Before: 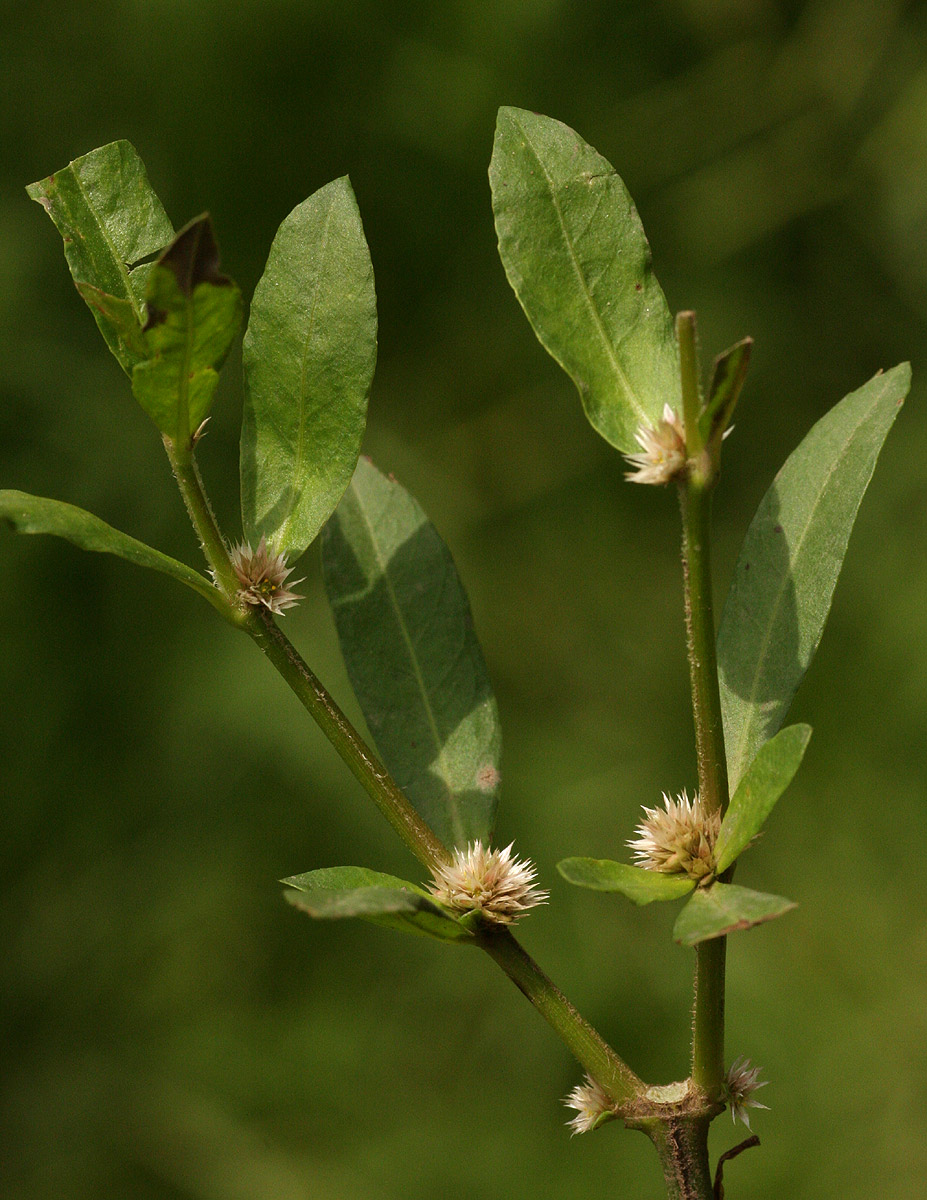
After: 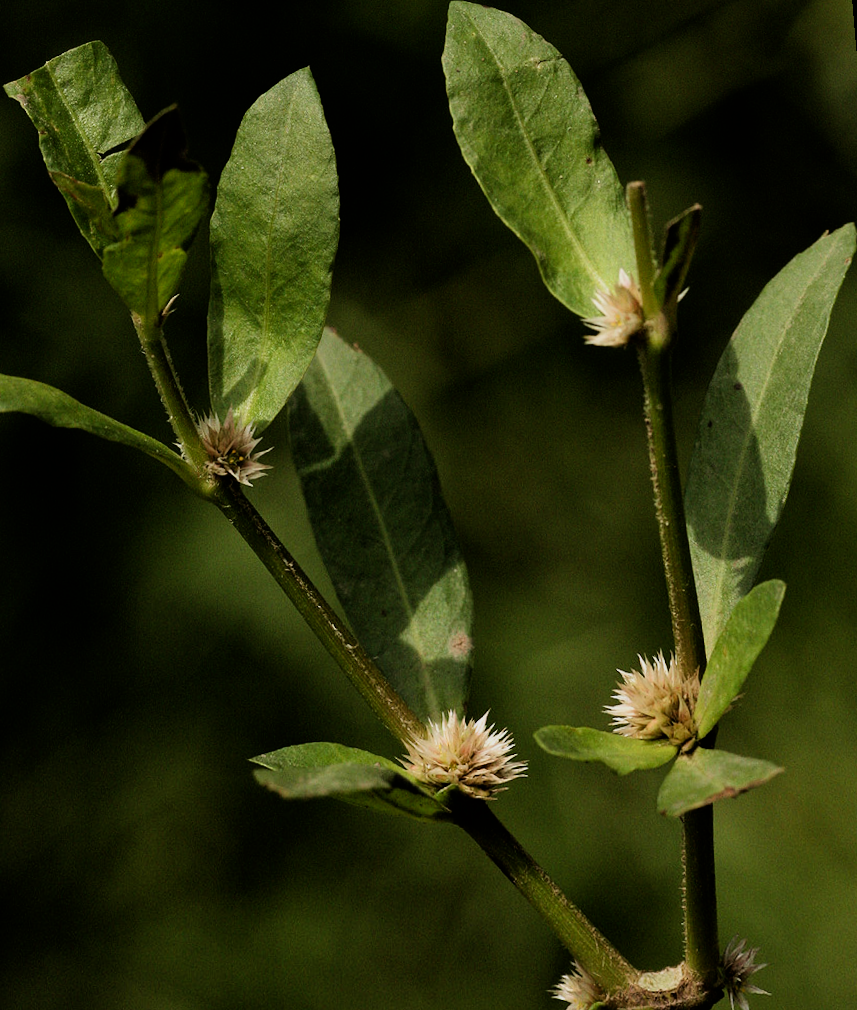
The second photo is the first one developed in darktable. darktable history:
crop and rotate: top 5.609%, bottom 5.609%
rotate and perspective: rotation -1.68°, lens shift (vertical) -0.146, crop left 0.049, crop right 0.912, crop top 0.032, crop bottom 0.96
exposure: black level correction 0.002, exposure -0.1 EV, compensate highlight preservation false
filmic rgb: black relative exposure -5 EV, hardness 2.88, contrast 1.4, highlights saturation mix -20%
